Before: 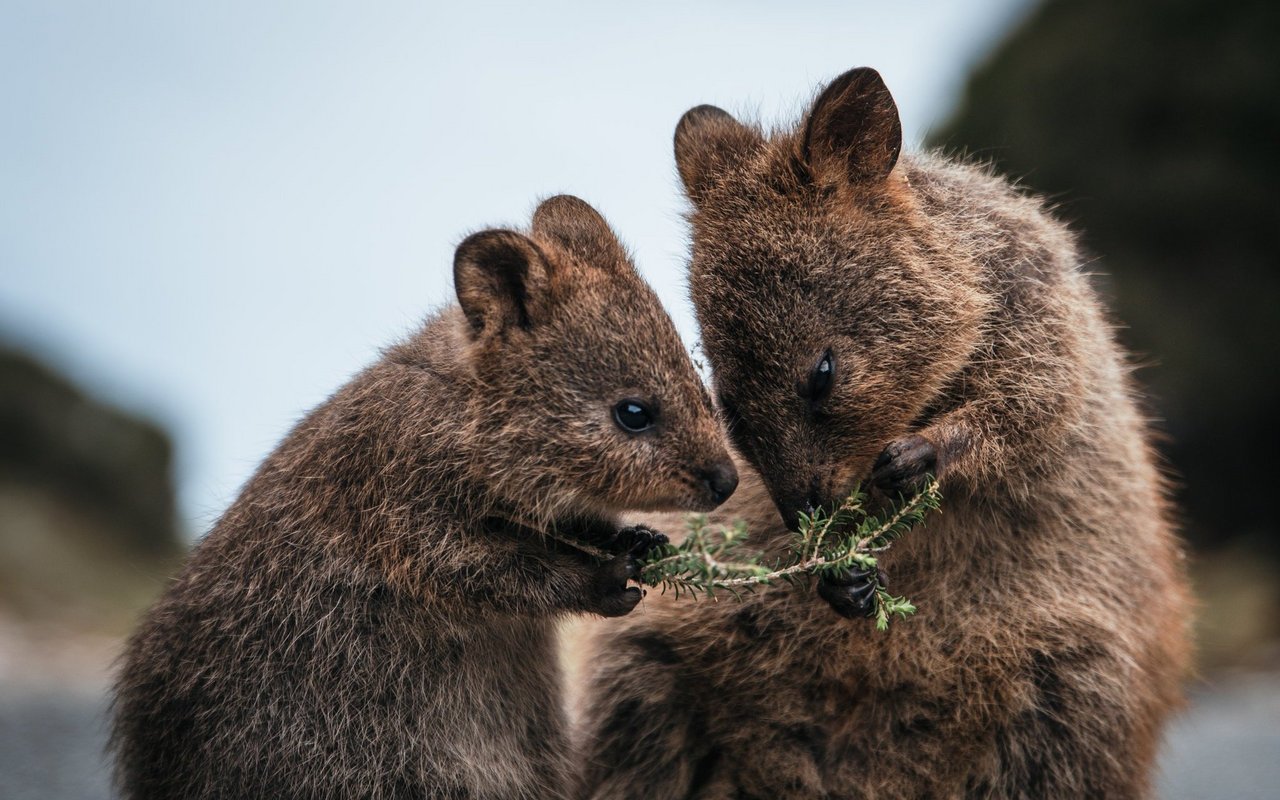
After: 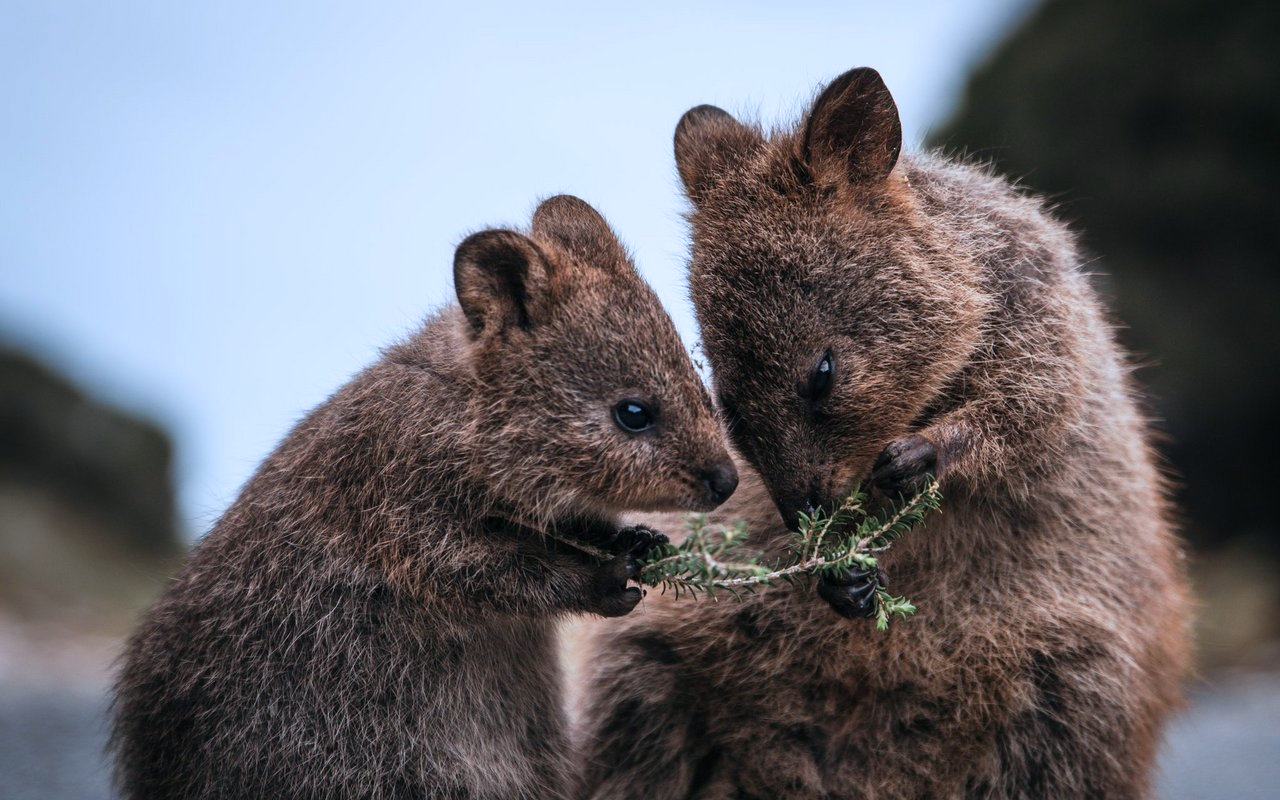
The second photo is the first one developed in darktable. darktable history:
color correction: highlights a* -0.085, highlights b* -5.26, shadows a* -0.131, shadows b* -0.113
color calibration: illuminant as shot in camera, x 0.358, y 0.373, temperature 4628.91 K
